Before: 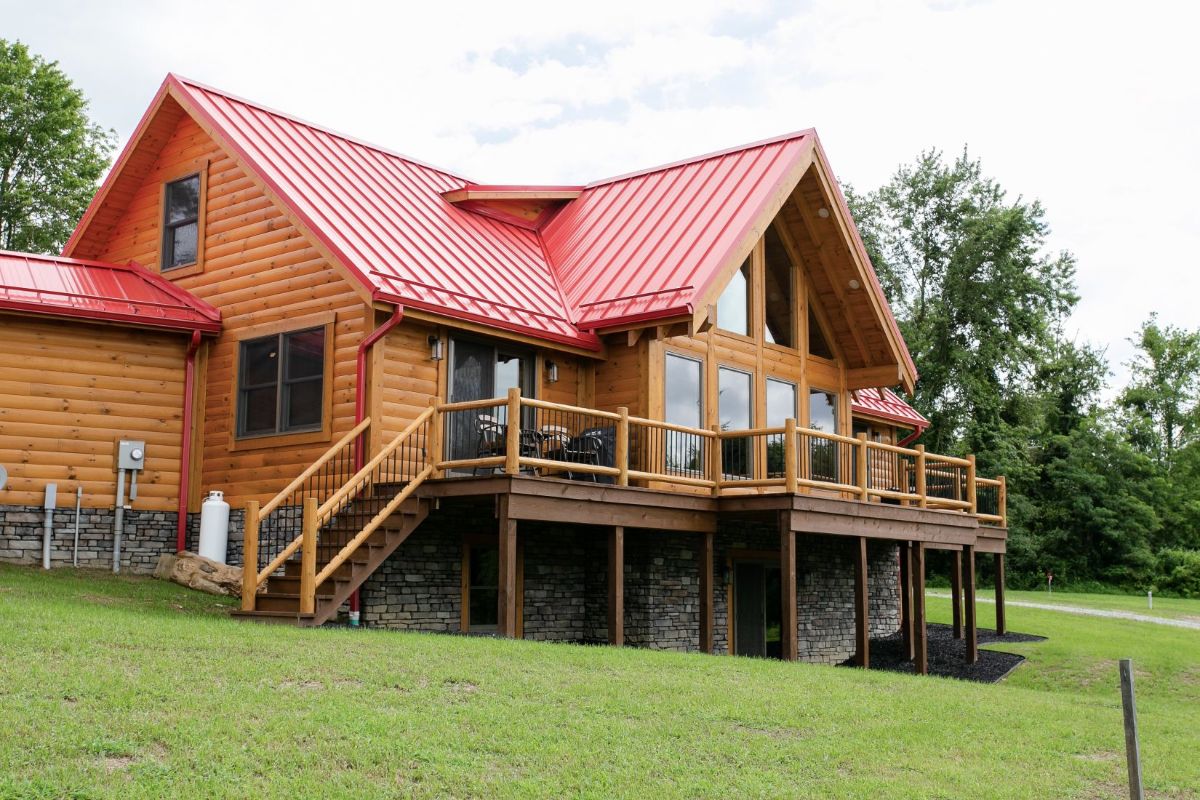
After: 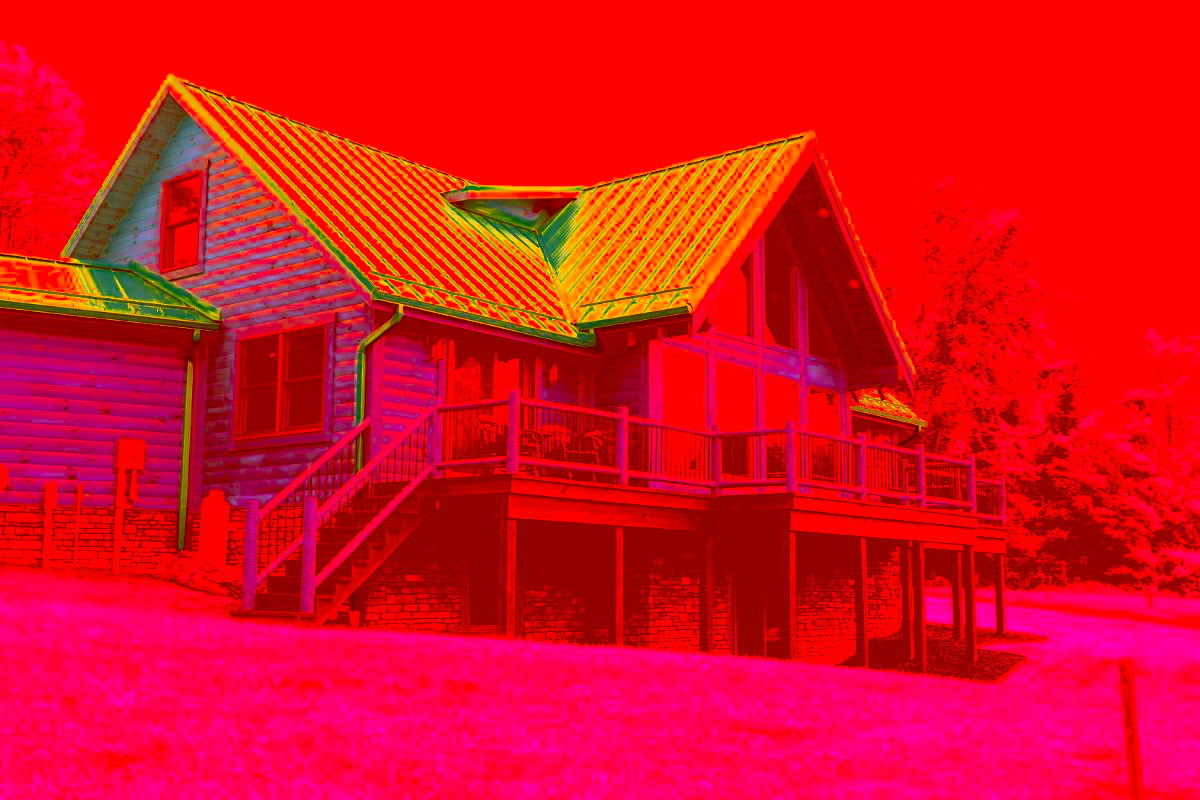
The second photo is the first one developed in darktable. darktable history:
color correction: highlights a* -39.68, highlights b* -40, shadows a* -40, shadows b* -40, saturation -3
filmic rgb: black relative exposure -5 EV, hardness 2.88, contrast 1.1
color zones: curves: ch0 [(0.004, 0.305) (0.261, 0.623) (0.389, 0.399) (0.708, 0.571) (0.947, 0.34)]; ch1 [(0.025, 0.645) (0.229, 0.584) (0.326, 0.551) (0.484, 0.262) (0.757, 0.643)]
